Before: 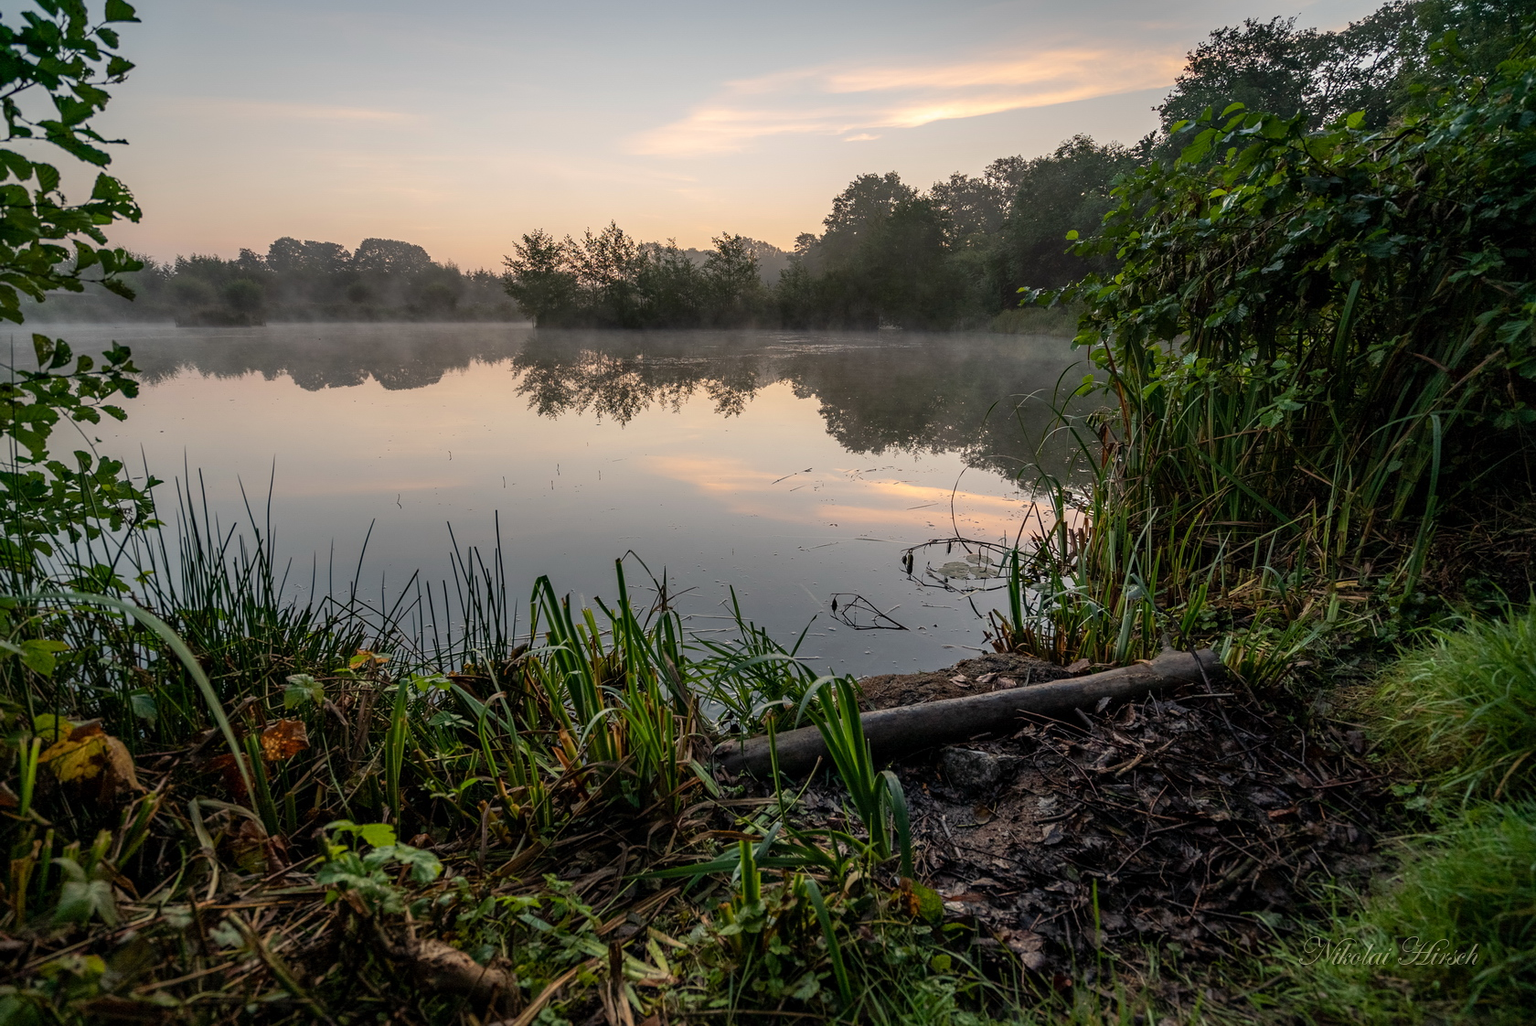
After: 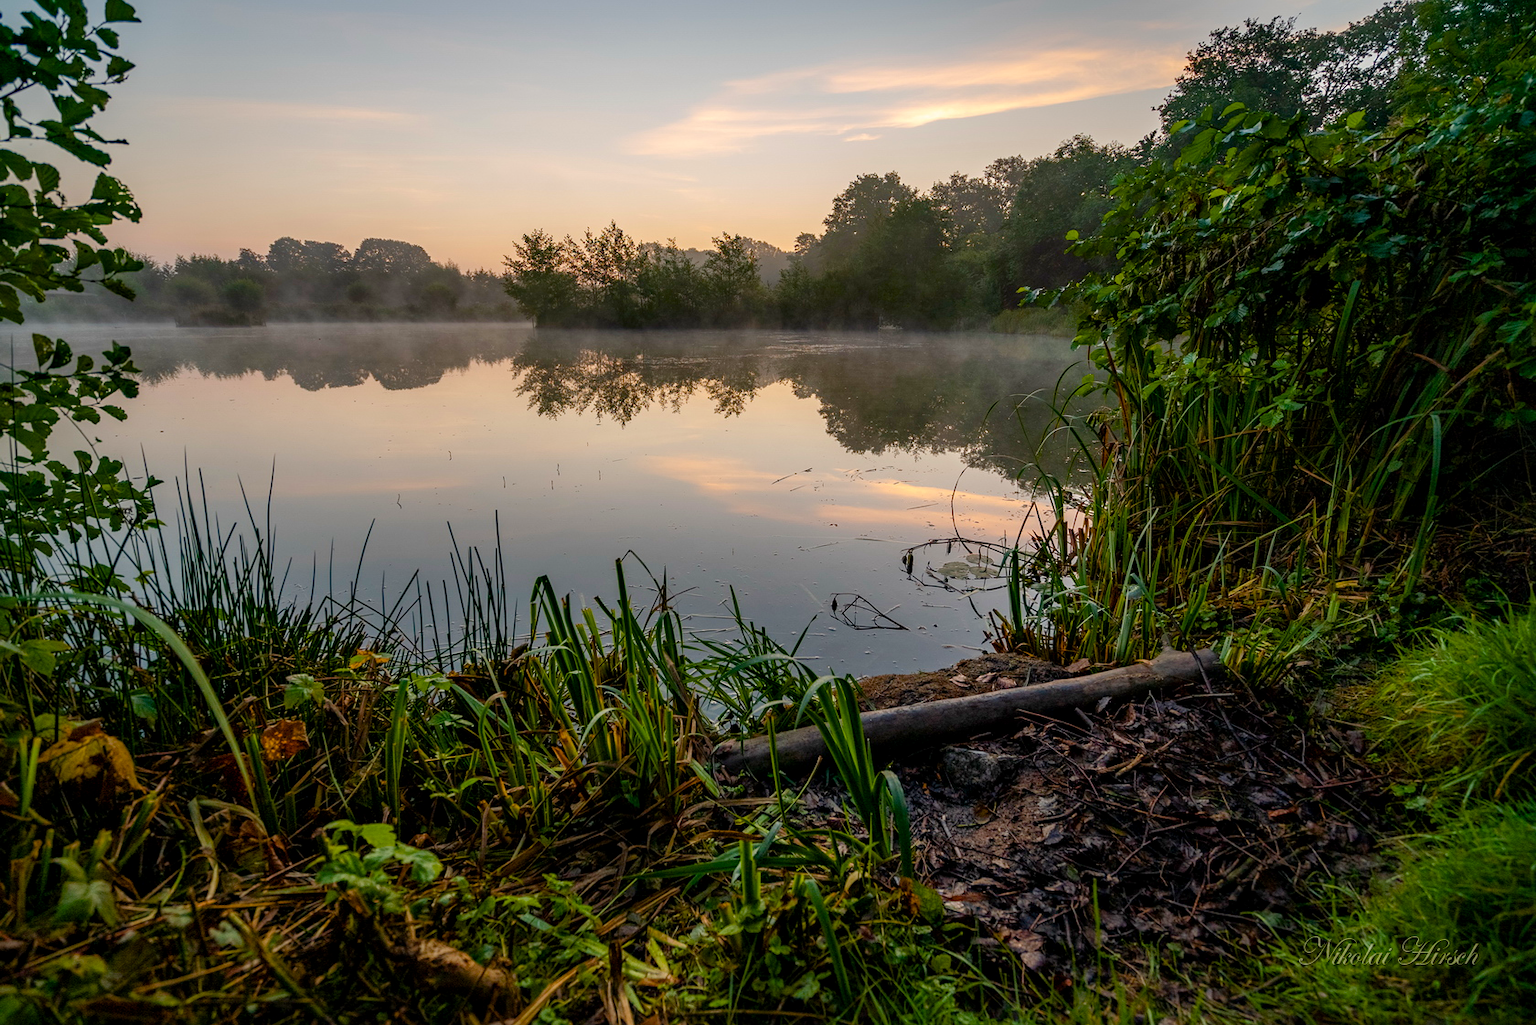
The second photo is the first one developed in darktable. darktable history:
local contrast: mode bilateral grid, contrast 20, coarseness 51, detail 120%, midtone range 0.2
color balance rgb: perceptual saturation grading › global saturation 44.739%, perceptual saturation grading › highlights -50.276%, perceptual saturation grading › shadows 30.974%, perceptual brilliance grading › global brilliance 1.604%, perceptual brilliance grading › highlights -3.723%, global vibrance 33.731%
